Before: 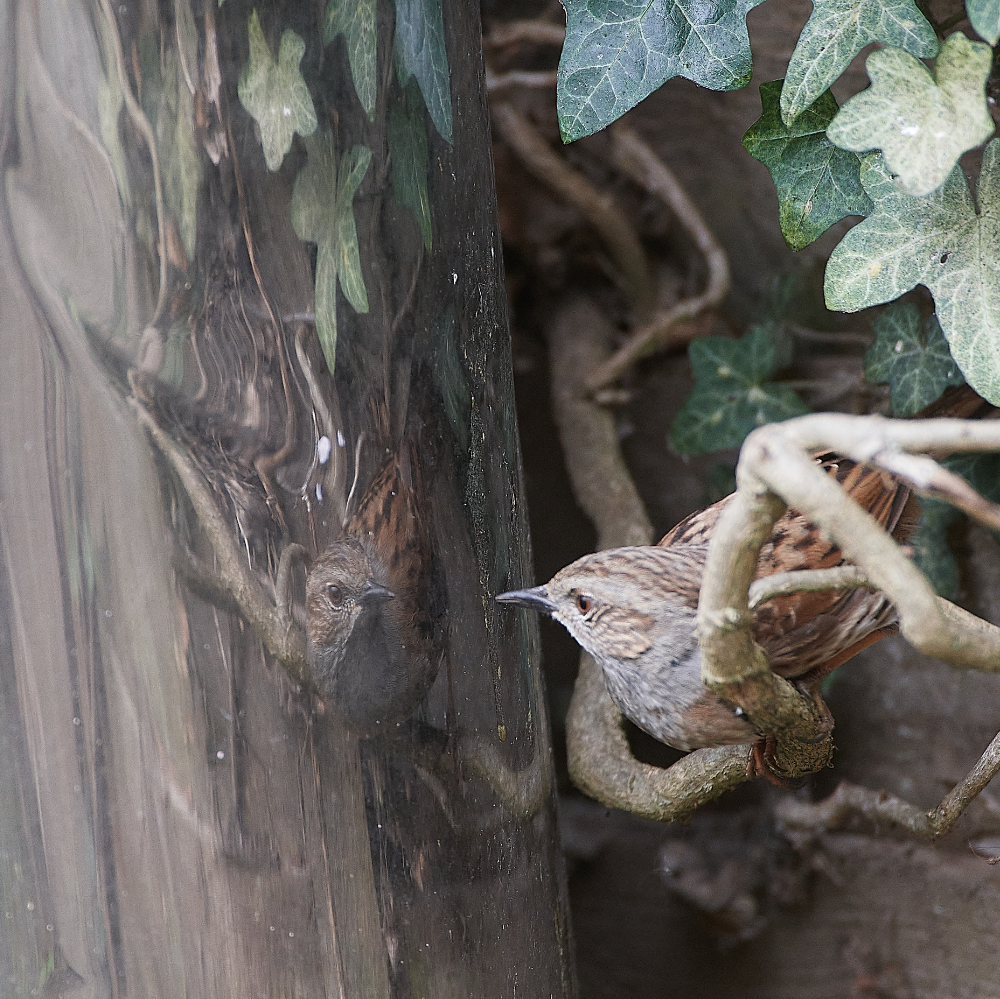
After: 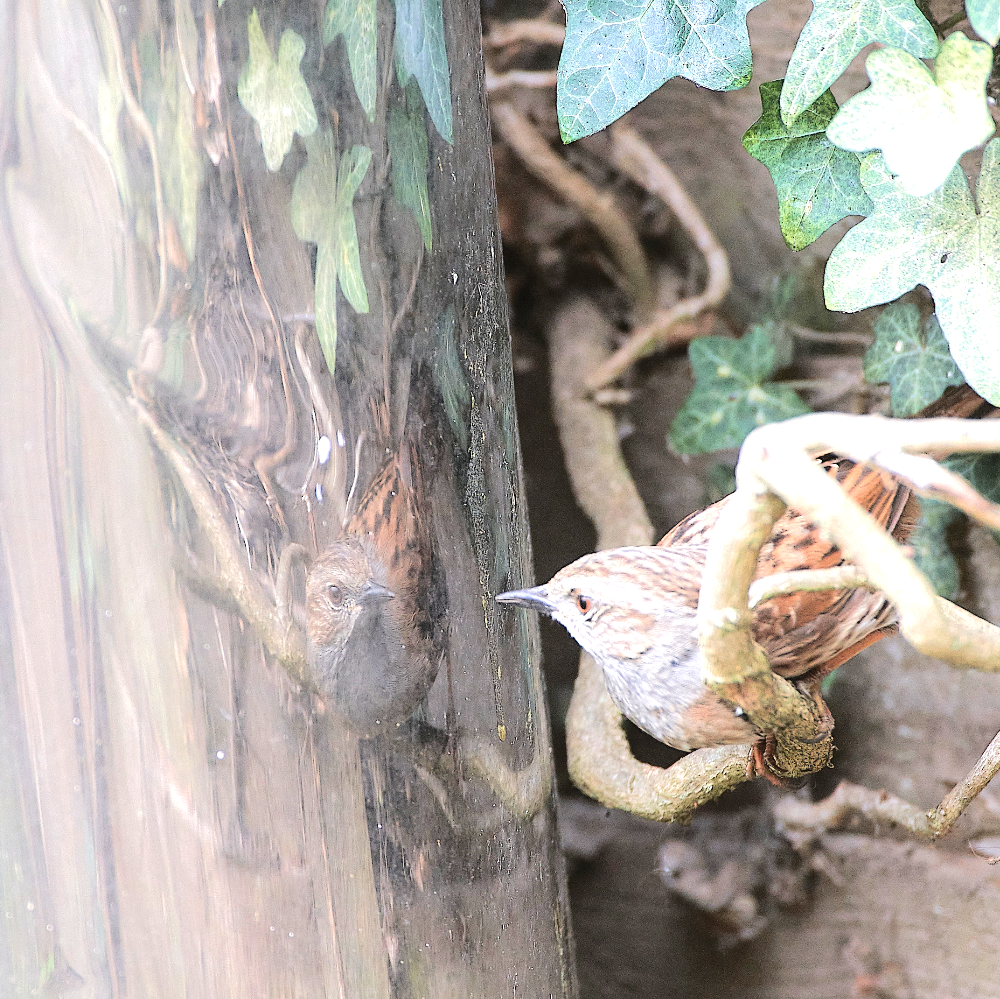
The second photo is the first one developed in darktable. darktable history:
exposure: black level correction 0, exposure 1 EV, compensate highlight preservation false
tone equalizer: -7 EV 0.156 EV, -6 EV 0.564 EV, -5 EV 1.18 EV, -4 EV 1.34 EV, -3 EV 1.12 EV, -2 EV 0.6 EV, -1 EV 0.145 EV, edges refinement/feathering 500, mask exposure compensation -1.57 EV, preserve details no
